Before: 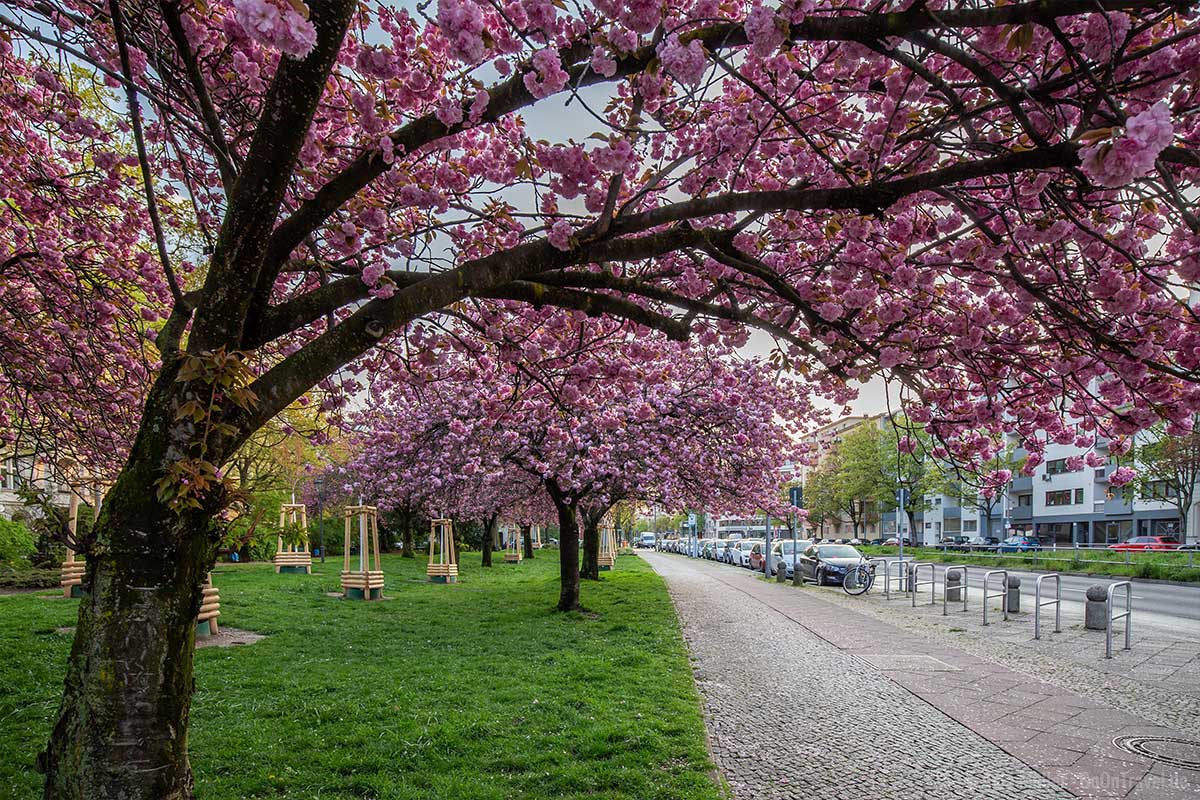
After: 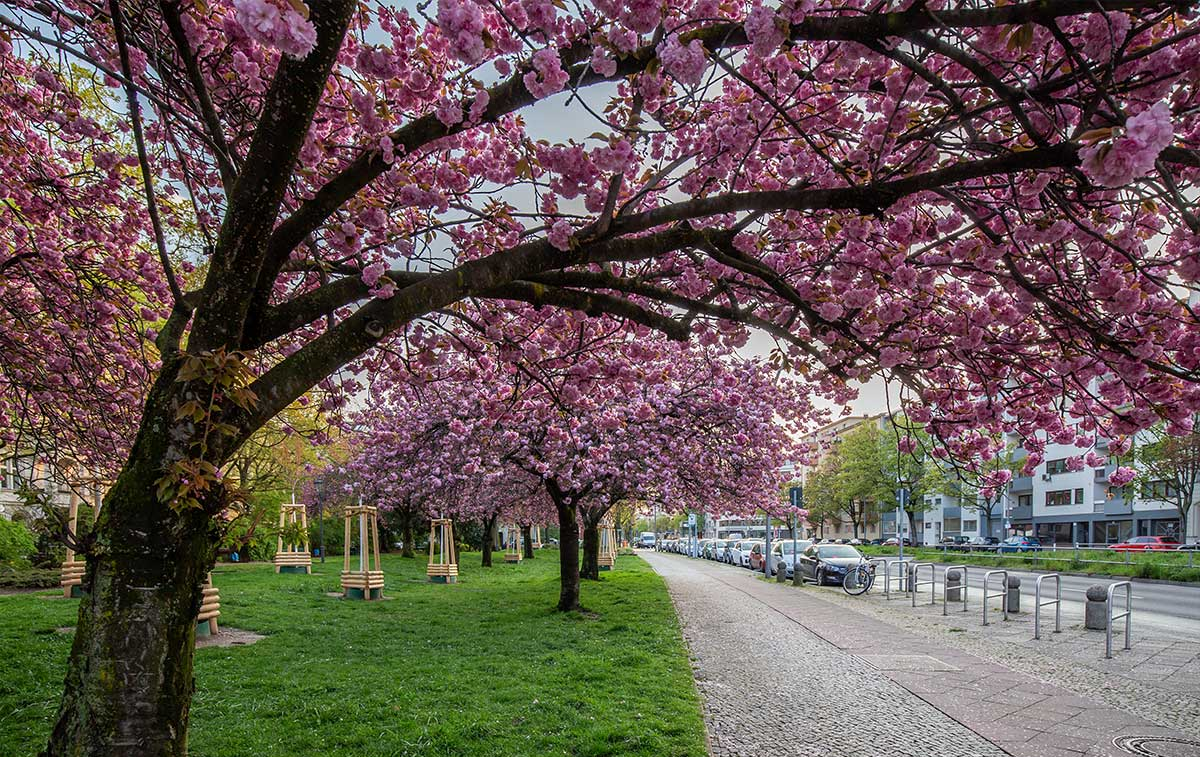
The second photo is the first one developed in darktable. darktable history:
crop and rotate: top 0.003%, bottom 5.294%
